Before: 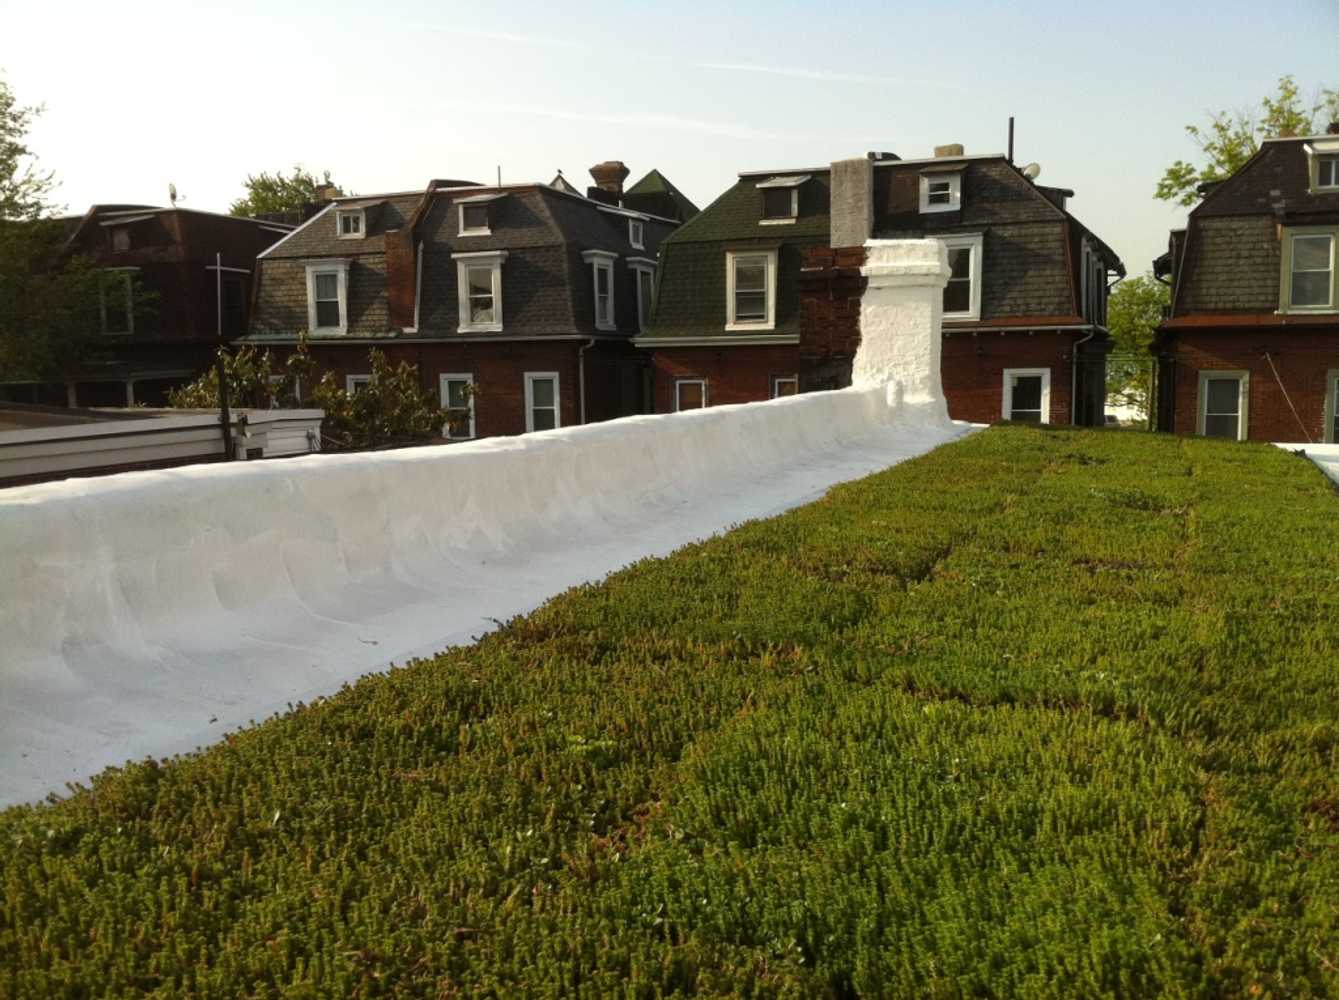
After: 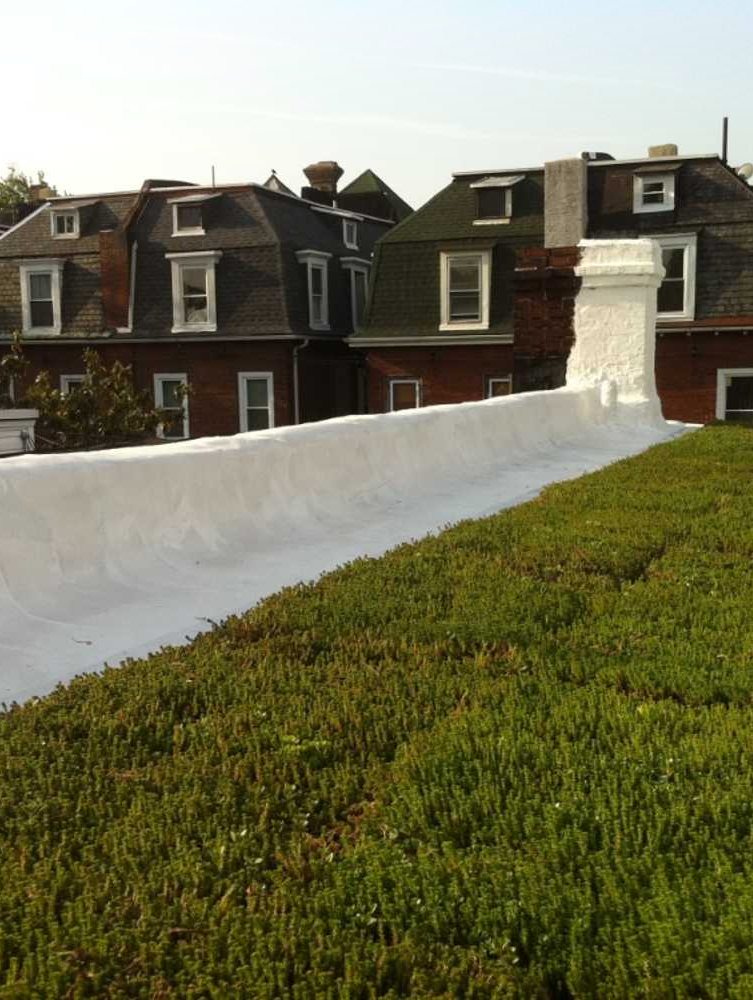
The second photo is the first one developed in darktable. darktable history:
color correction: highlights b* -0.033, saturation 0.985
crop: left 21.361%, right 22.334%
shadows and highlights: shadows -24.45, highlights 51.26, soften with gaussian
